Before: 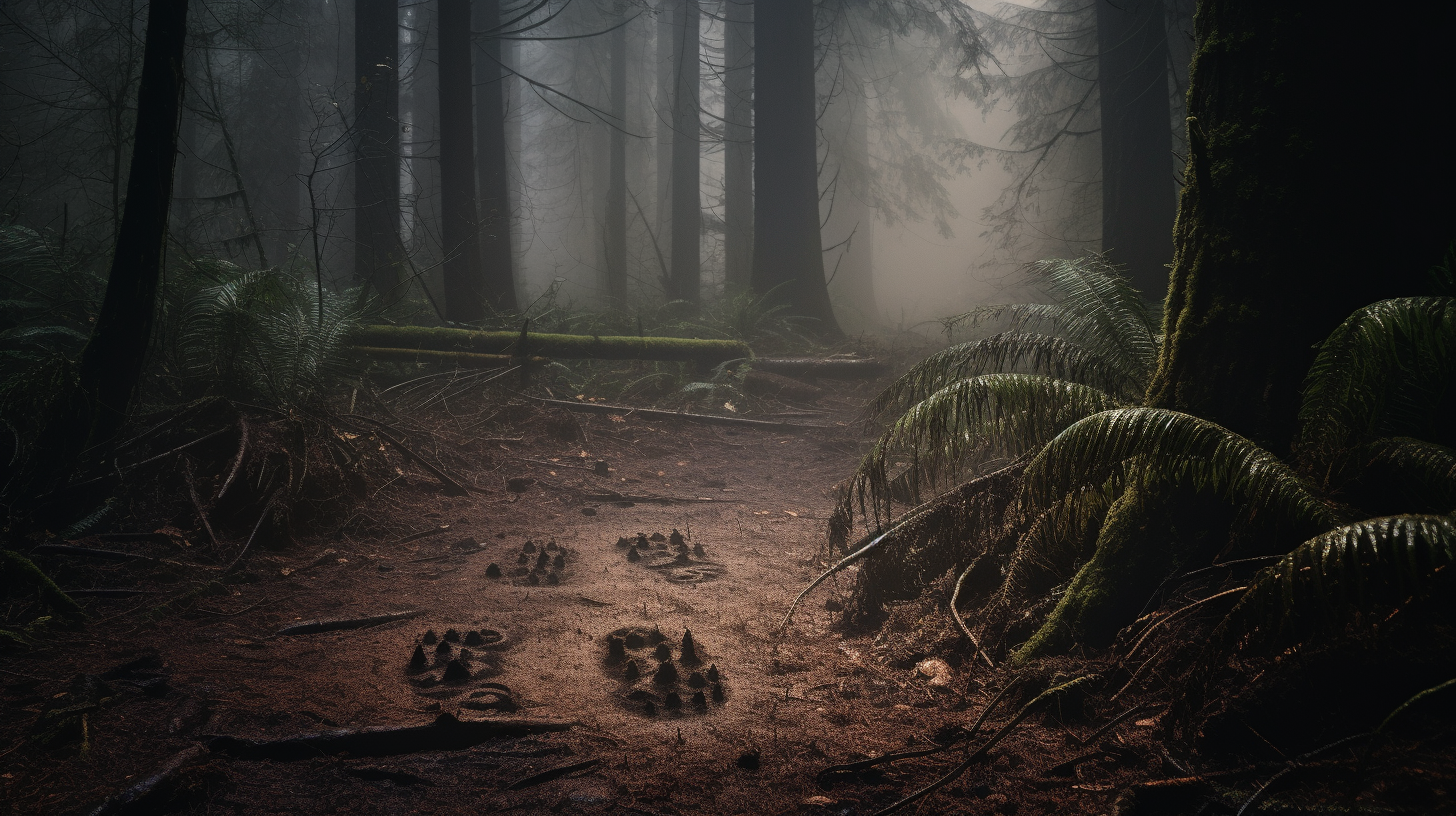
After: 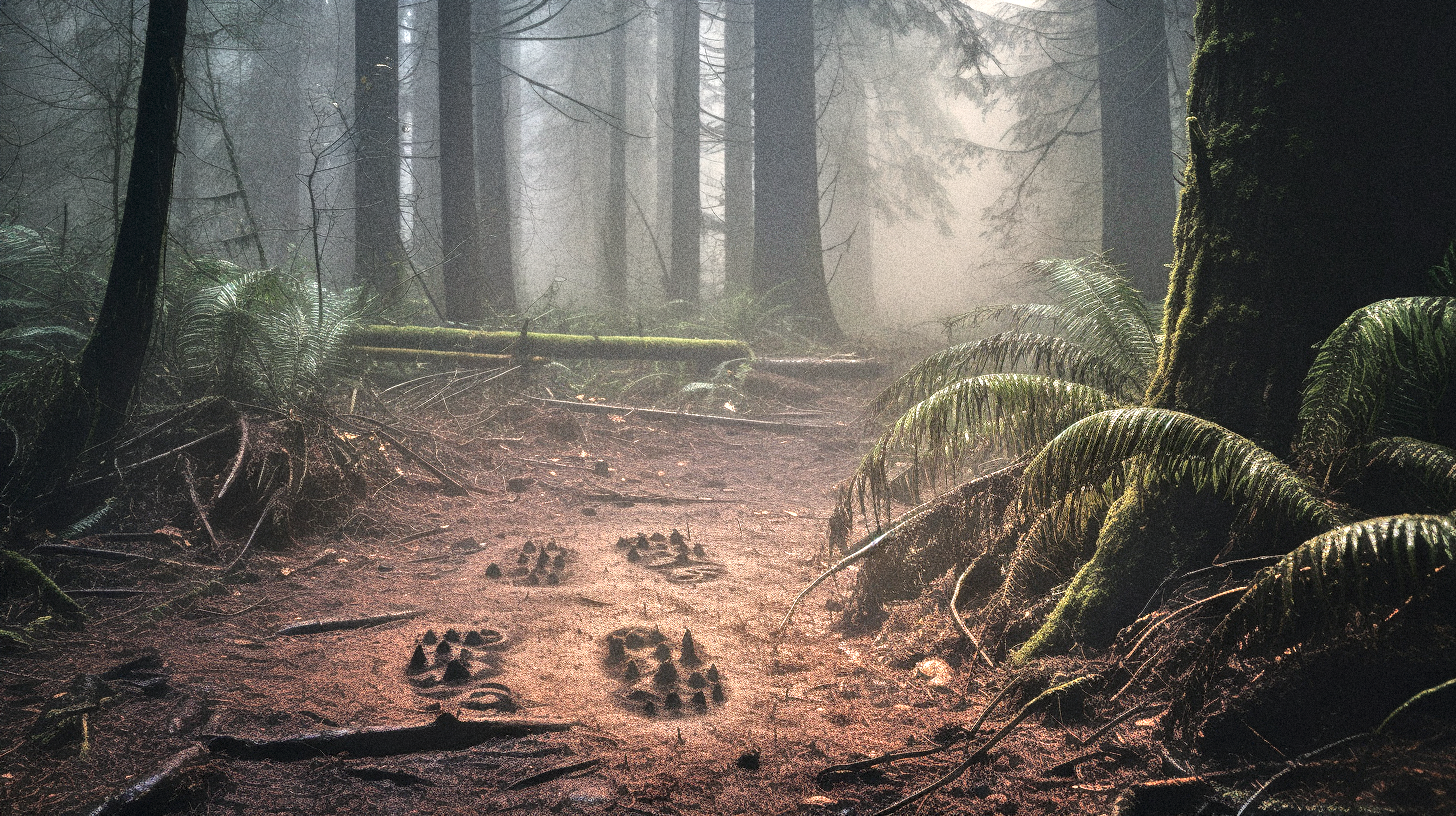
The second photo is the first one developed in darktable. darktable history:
grain: coarseness 14.49 ISO, strength 48.04%, mid-tones bias 35%
local contrast: detail 130%
shadows and highlights: shadows 37.27, highlights -28.18, soften with gaussian
tone equalizer: -7 EV 0.15 EV, -6 EV 0.6 EV, -5 EV 1.15 EV, -4 EV 1.33 EV, -3 EV 1.15 EV, -2 EV 0.6 EV, -1 EV 0.15 EV, mask exposure compensation -0.5 EV
exposure: black level correction 0, exposure 1.1 EV, compensate exposure bias true, compensate highlight preservation false
